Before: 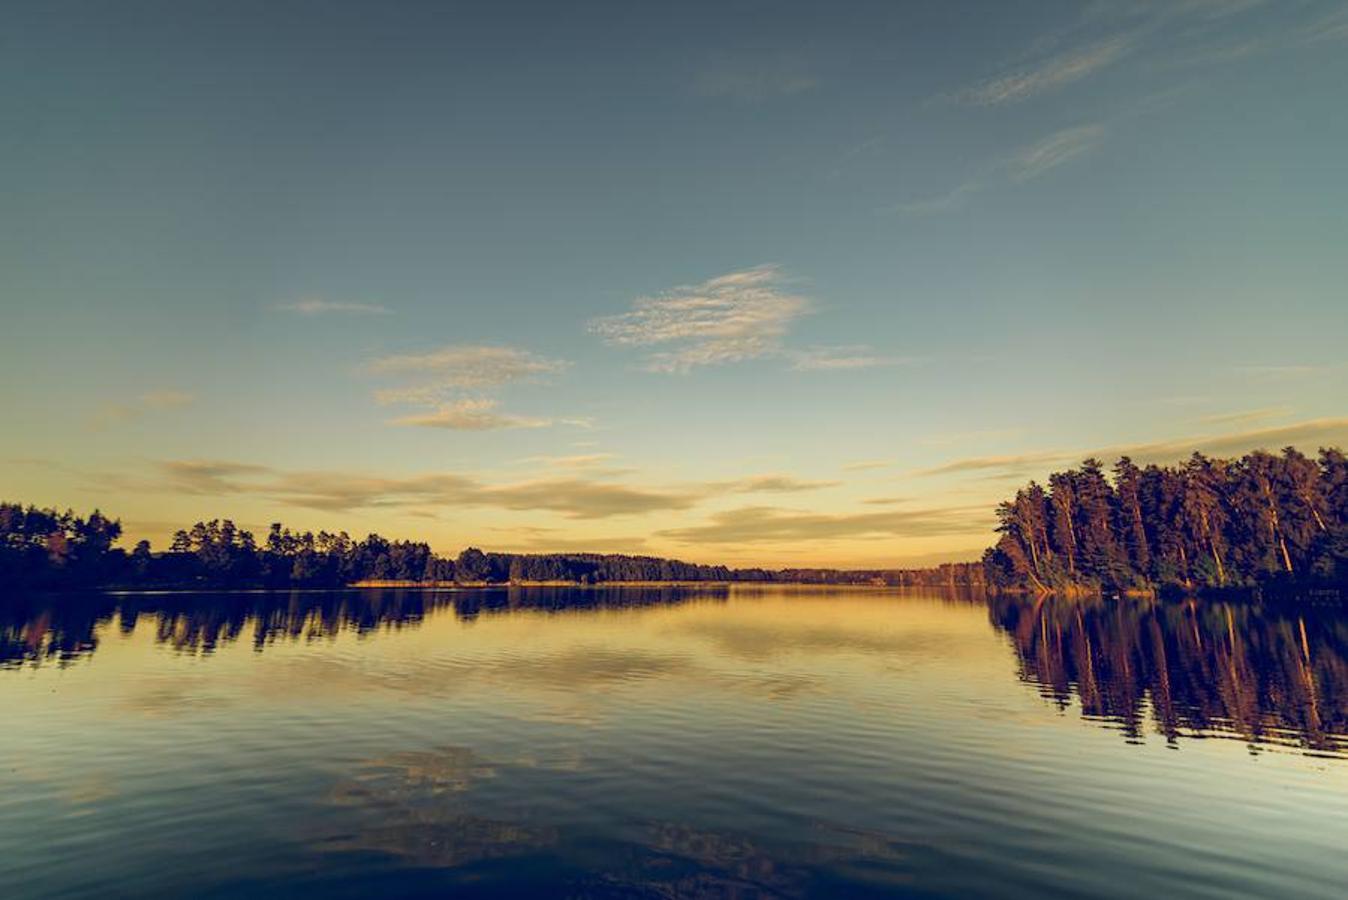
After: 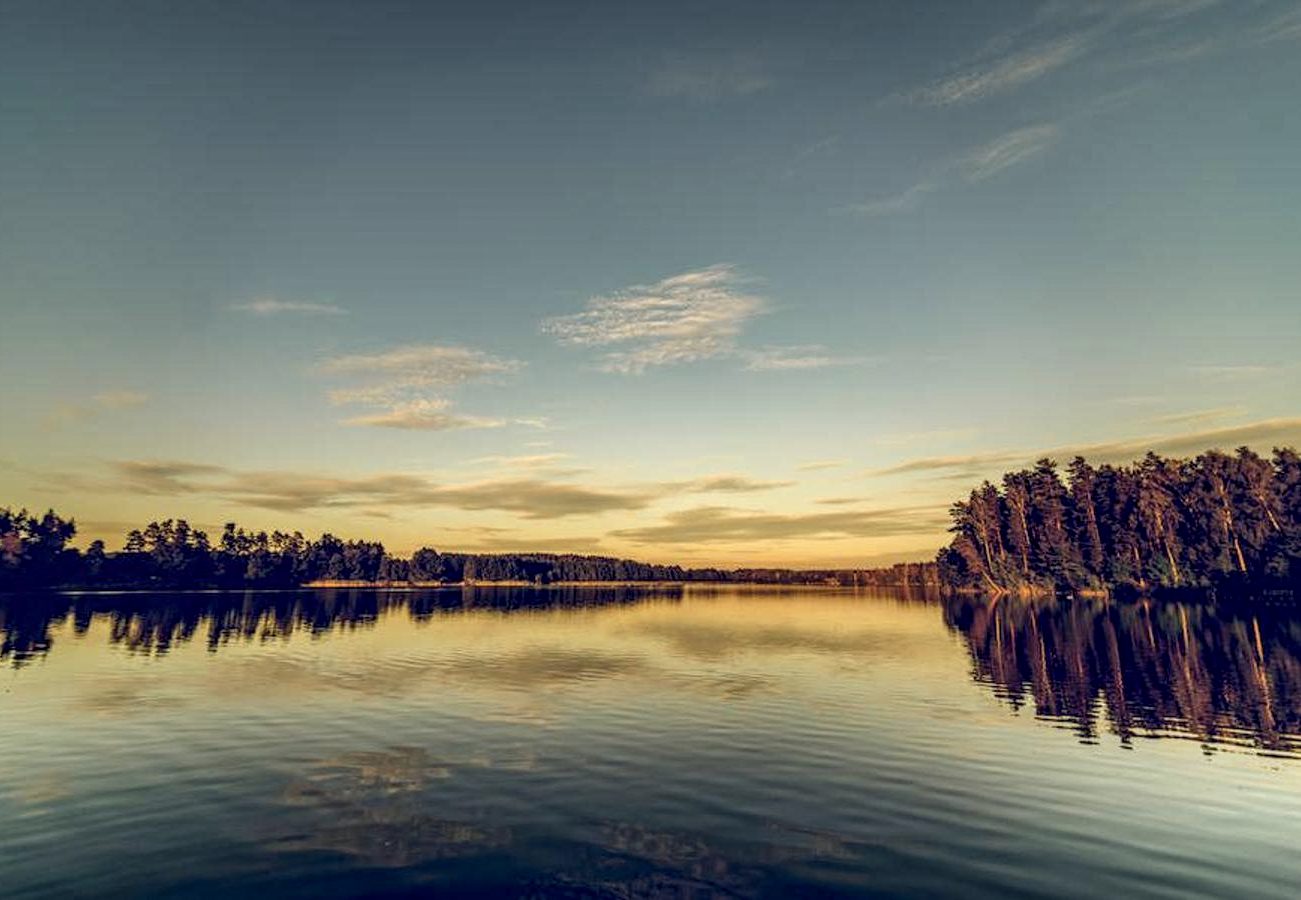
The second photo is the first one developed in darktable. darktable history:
local contrast: highlights 23%, detail 150%
crop and rotate: left 3.421%
contrast brightness saturation: saturation -0.082
